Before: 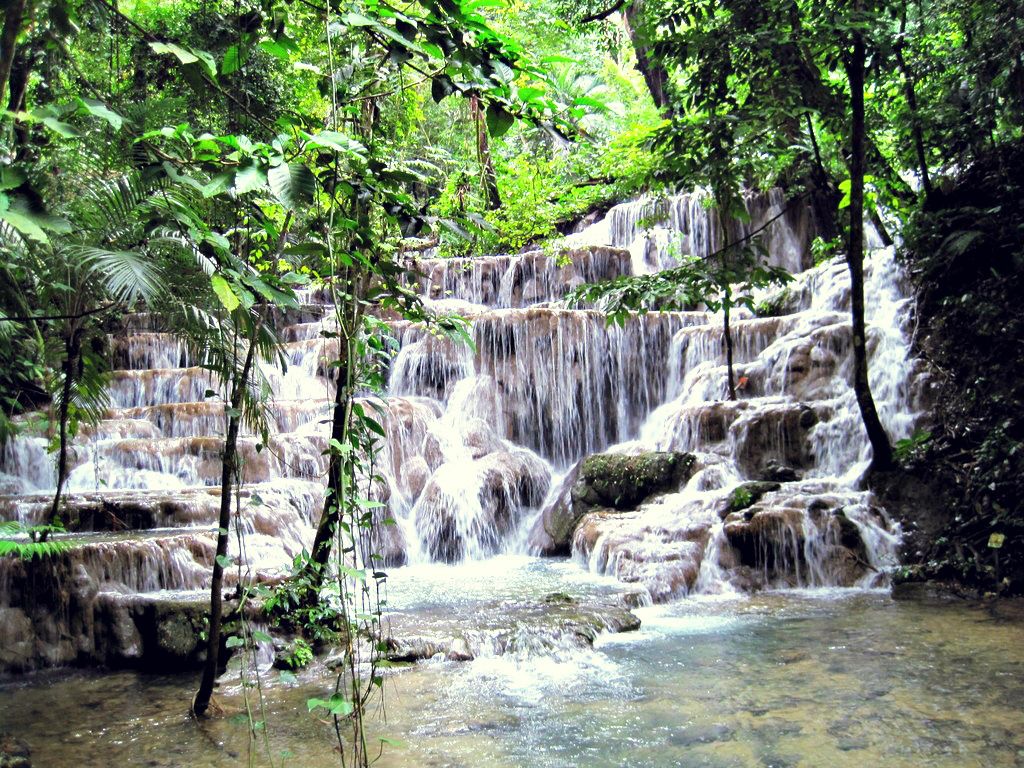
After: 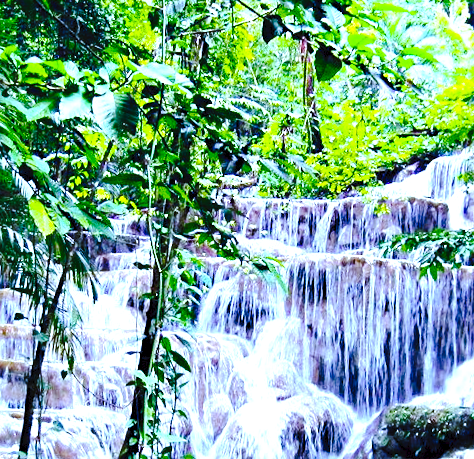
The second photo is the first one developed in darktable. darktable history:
sharpen: amount 0.2
tone curve: curves: ch0 [(0, 0) (0.003, 0.034) (0.011, 0.038) (0.025, 0.046) (0.044, 0.054) (0.069, 0.06) (0.1, 0.079) (0.136, 0.114) (0.177, 0.151) (0.224, 0.213) (0.277, 0.293) (0.335, 0.385) (0.399, 0.482) (0.468, 0.578) (0.543, 0.655) (0.623, 0.724) (0.709, 0.786) (0.801, 0.854) (0.898, 0.922) (1, 1)], preserve colors none
crop: left 20.248%, top 10.86%, right 35.675%, bottom 34.321%
color balance rgb: linear chroma grading › global chroma 9%, perceptual saturation grading › global saturation 36%, perceptual saturation grading › shadows 35%, perceptual brilliance grading › global brilliance 21.21%, perceptual brilliance grading › shadows -35%, global vibrance 21.21%
rotate and perspective: rotation 4.1°, automatic cropping off
white balance: red 0.871, blue 1.249
